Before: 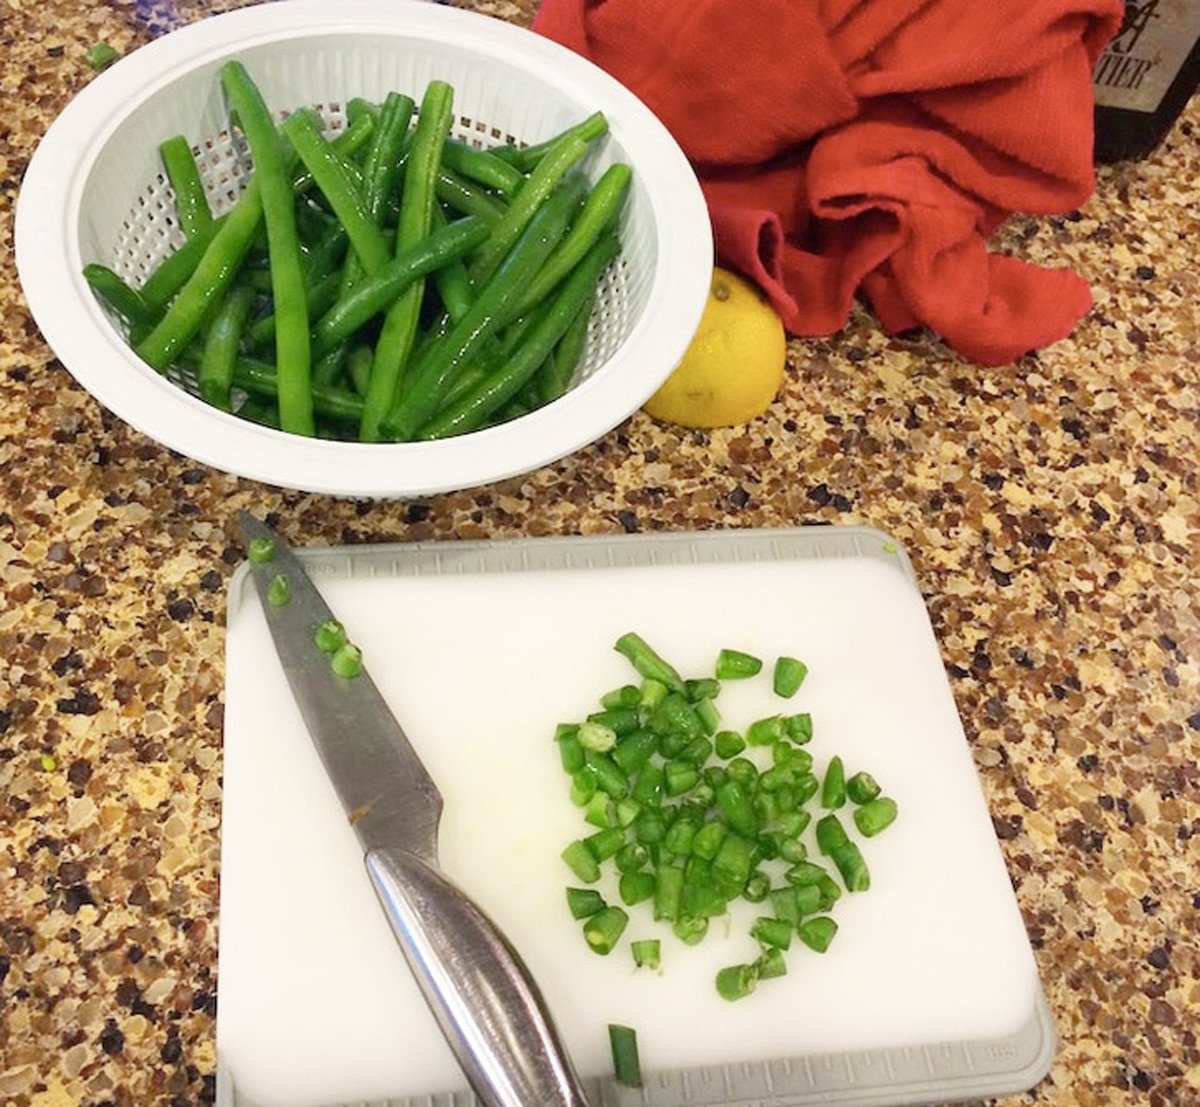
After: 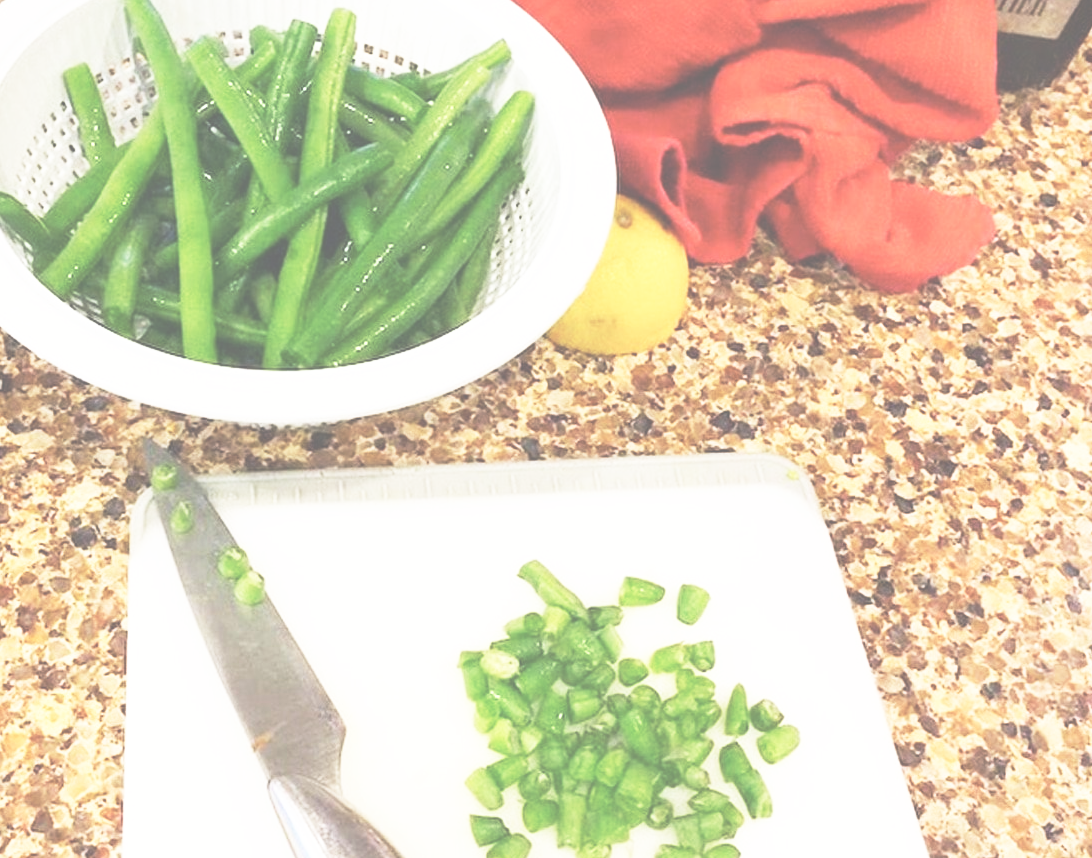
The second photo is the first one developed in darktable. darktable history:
tone curve: curves: ch0 [(0, 0) (0.003, 0.003) (0.011, 0.011) (0.025, 0.024) (0.044, 0.043) (0.069, 0.068) (0.1, 0.097) (0.136, 0.133) (0.177, 0.173) (0.224, 0.219) (0.277, 0.27) (0.335, 0.327) (0.399, 0.39) (0.468, 0.457) (0.543, 0.545) (0.623, 0.625) (0.709, 0.71) (0.801, 0.801) (0.898, 0.898) (1, 1)], preserve colors none
exposure: black level correction -0.087, compensate highlight preservation false
crop: left 8.155%, top 6.611%, bottom 15.385%
base curve: curves: ch0 [(0, 0) (0.026, 0.03) (0.109, 0.232) (0.351, 0.748) (0.669, 0.968) (1, 1)], preserve colors none
